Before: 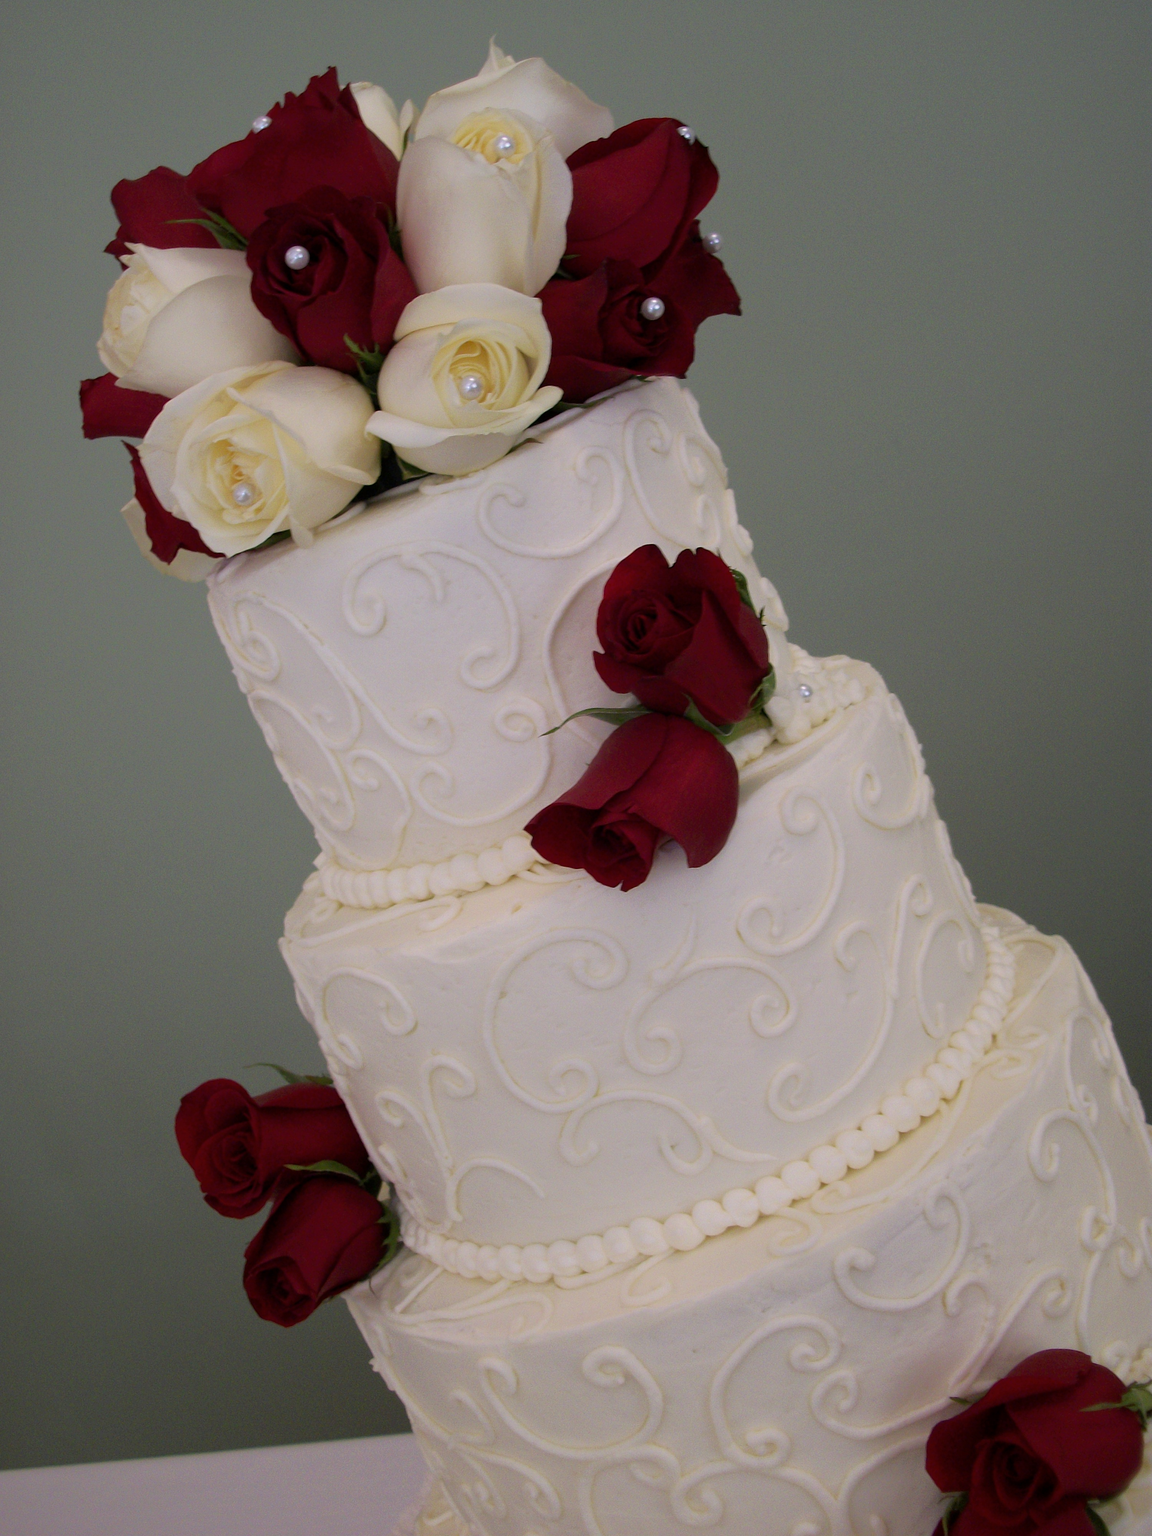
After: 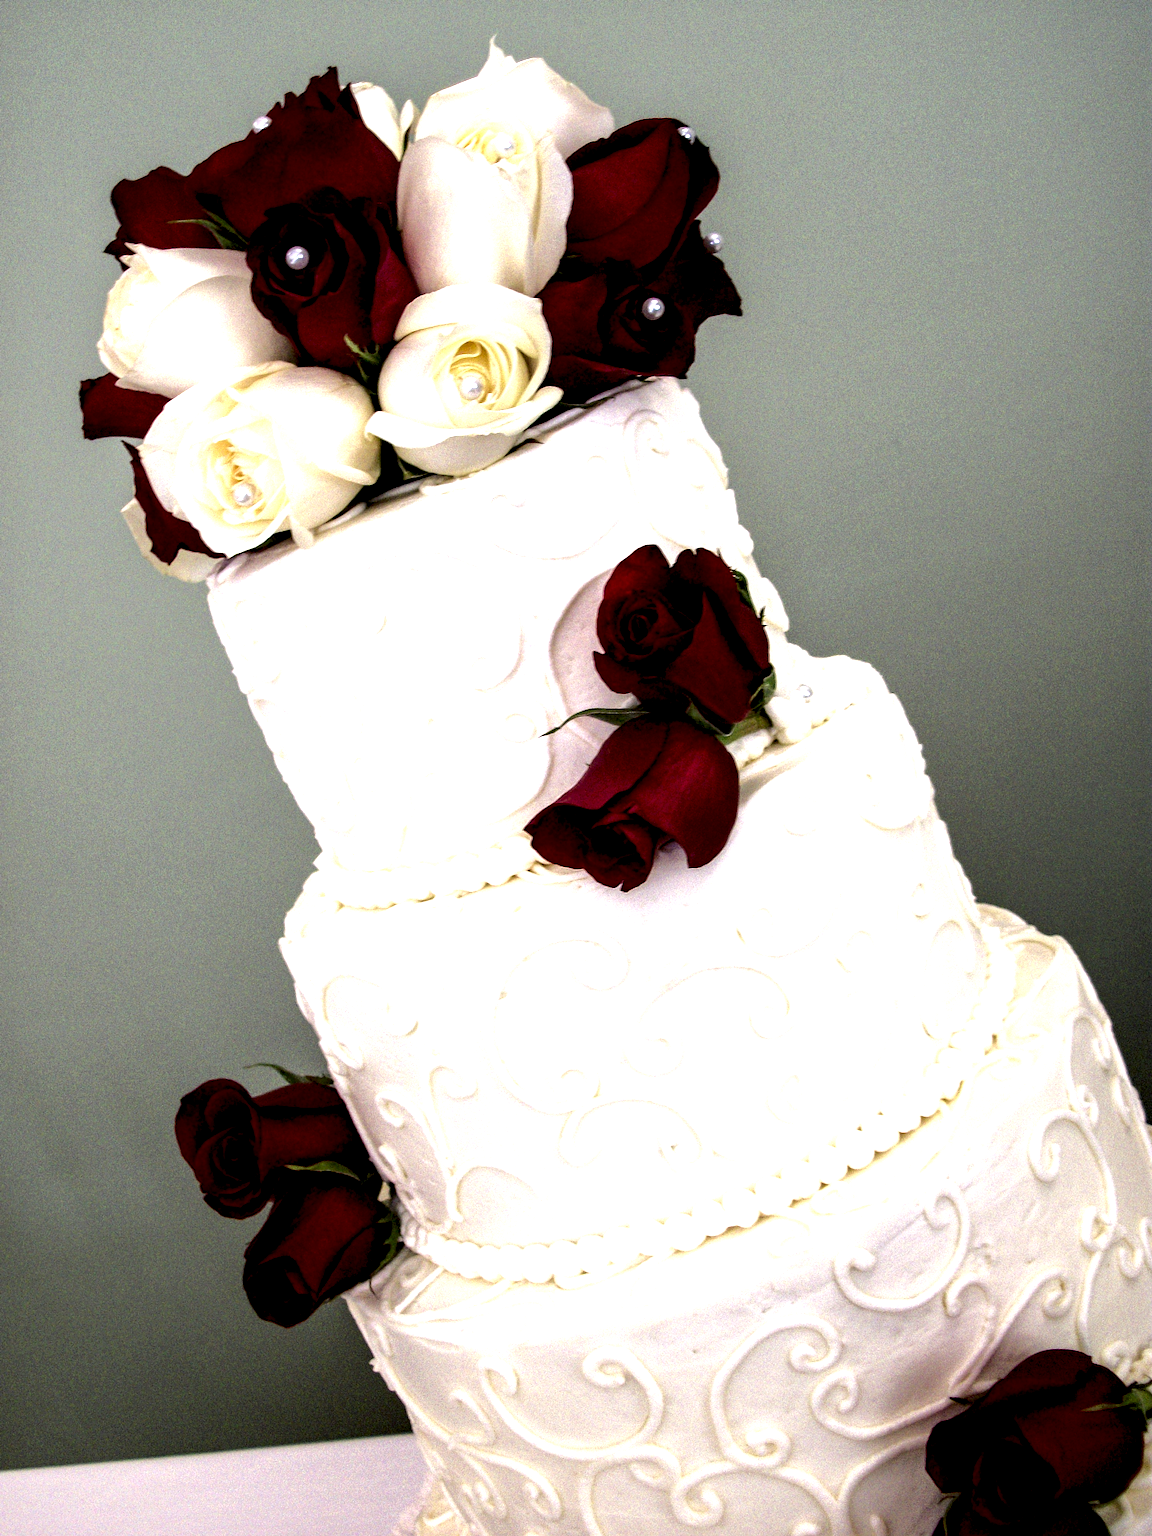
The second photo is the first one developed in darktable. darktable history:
exposure: black level correction 0.001, exposure 1.398 EV, compensate exposure bias true, compensate highlight preservation false
local contrast: shadows 185%, detail 225%
